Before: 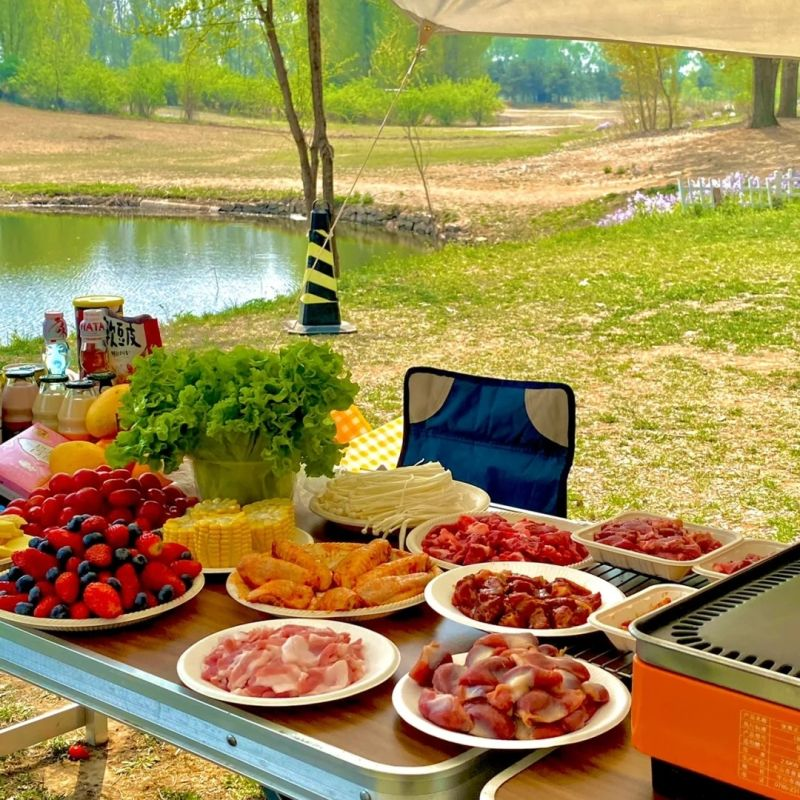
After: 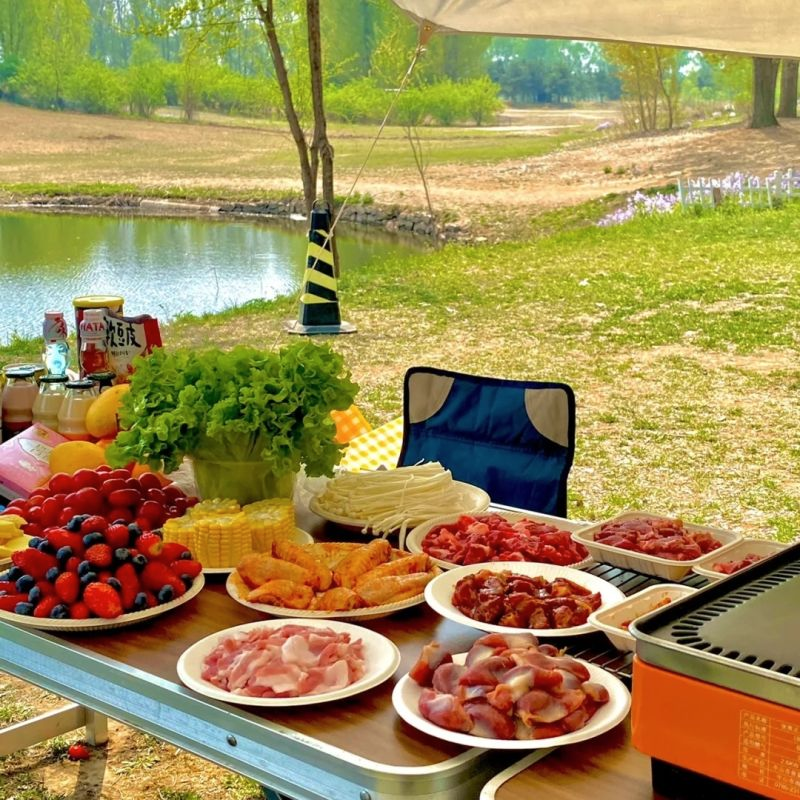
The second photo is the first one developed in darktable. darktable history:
contrast brightness saturation: saturation -0.038
